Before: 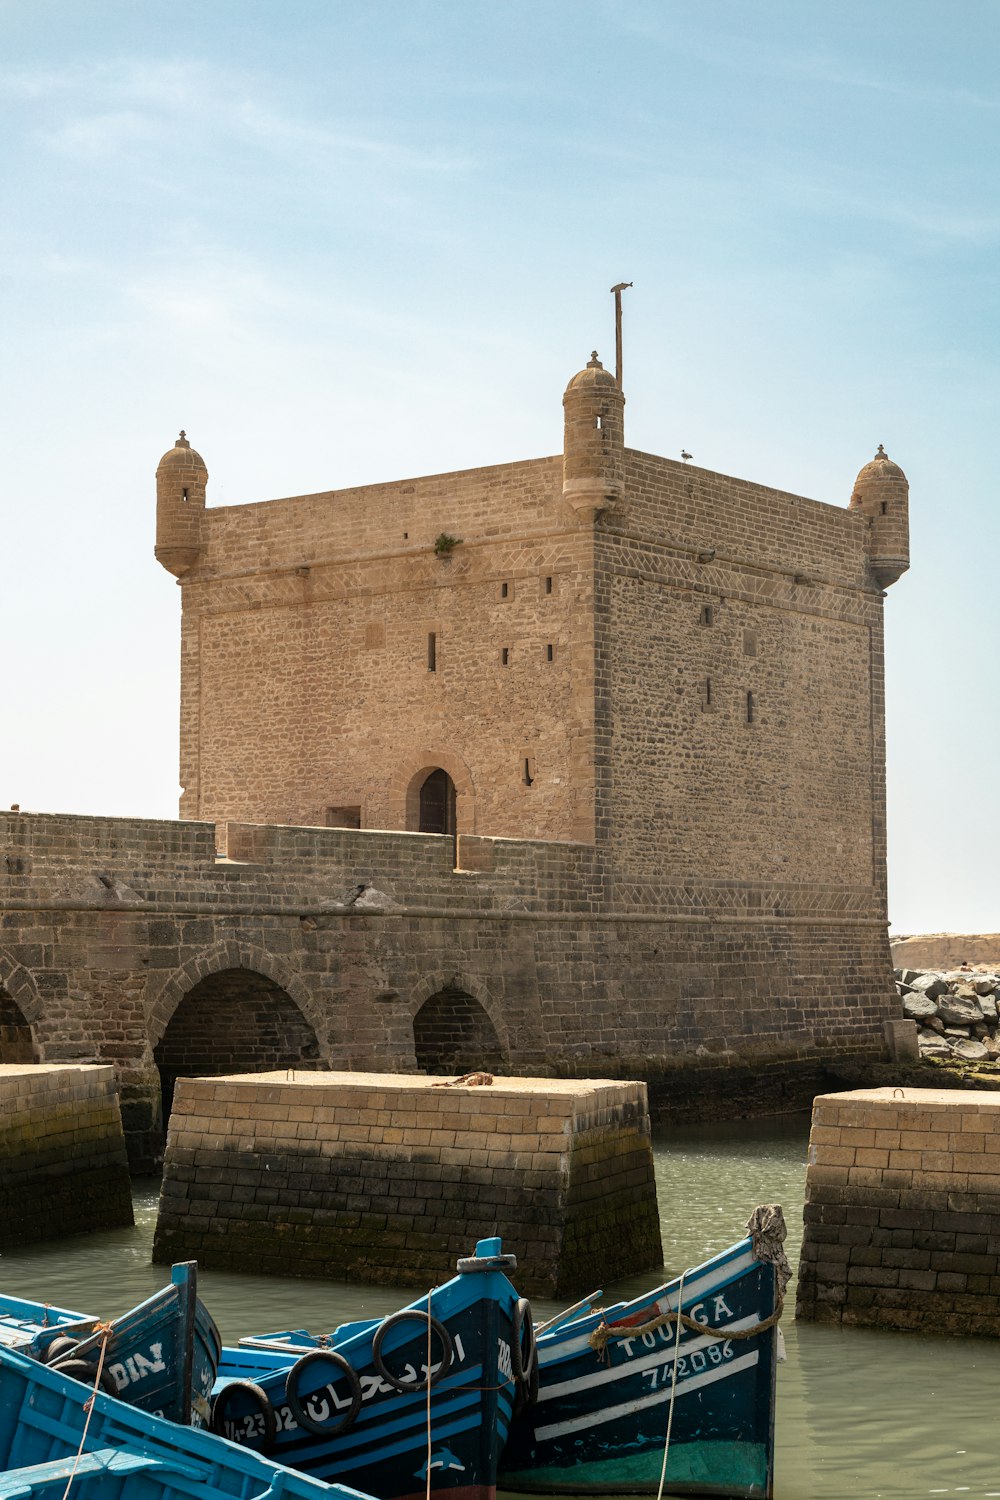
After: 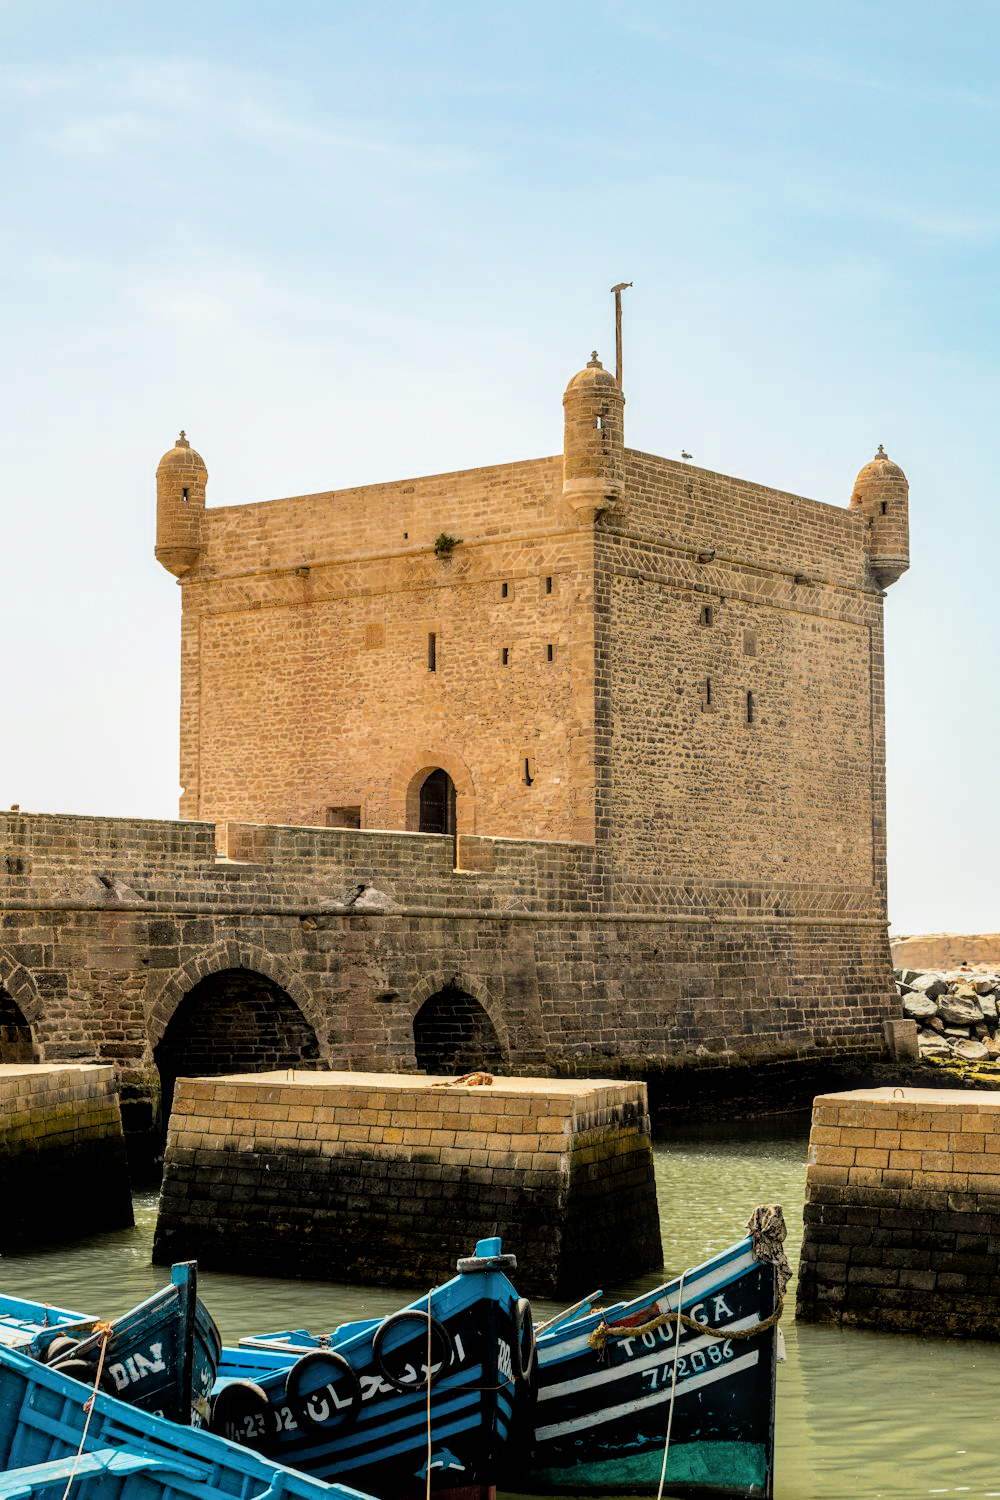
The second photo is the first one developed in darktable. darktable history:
color balance rgb: perceptual saturation grading › global saturation 30%, global vibrance 20%
filmic rgb: black relative exposure -5 EV, hardness 2.88, contrast 1.3
exposure: black level correction 0, exposure 0.6 EV, compensate exposure bias true, compensate highlight preservation false
local contrast: on, module defaults
